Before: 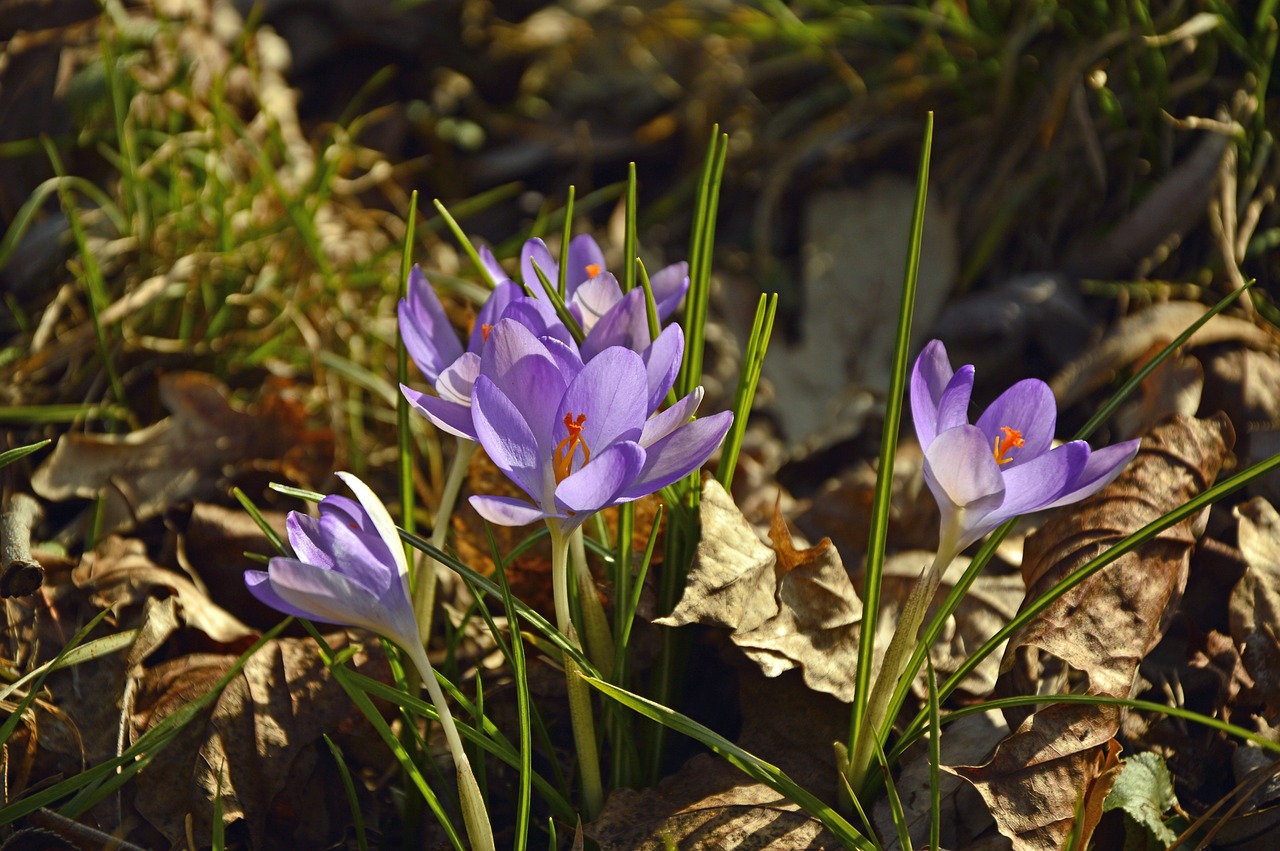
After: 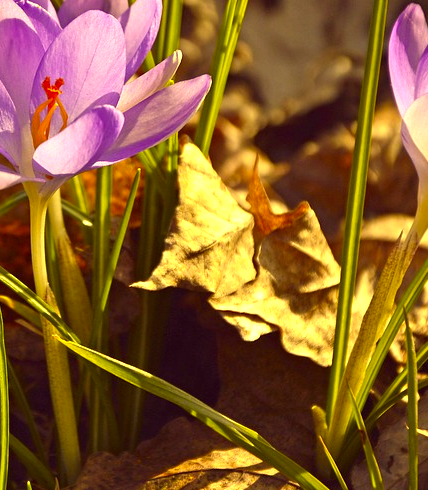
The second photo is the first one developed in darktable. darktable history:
exposure: black level correction 0, exposure 0.695 EV, compensate exposure bias true, compensate highlight preservation false
color correction: highlights a* 9.59, highlights b* 38.41, shadows a* 14.45, shadows b* 3.39
shadows and highlights: radius 336.71, shadows 28.15, soften with gaussian
crop: left 40.796%, top 39.513%, right 25.691%, bottom 2.839%
